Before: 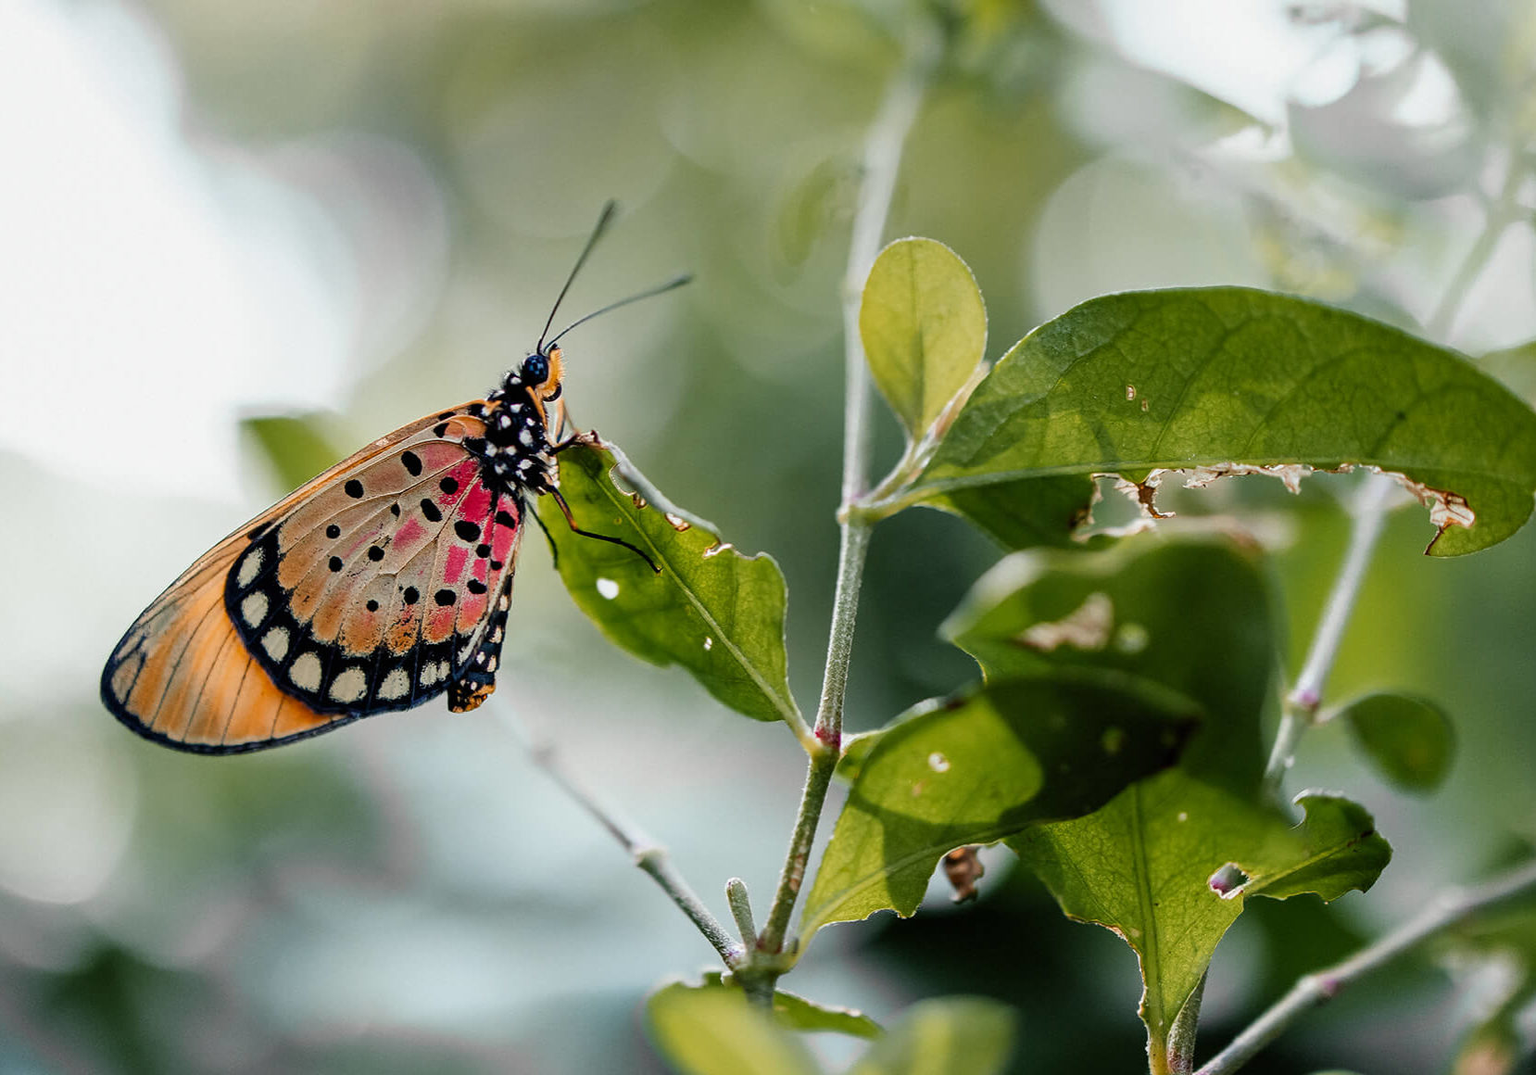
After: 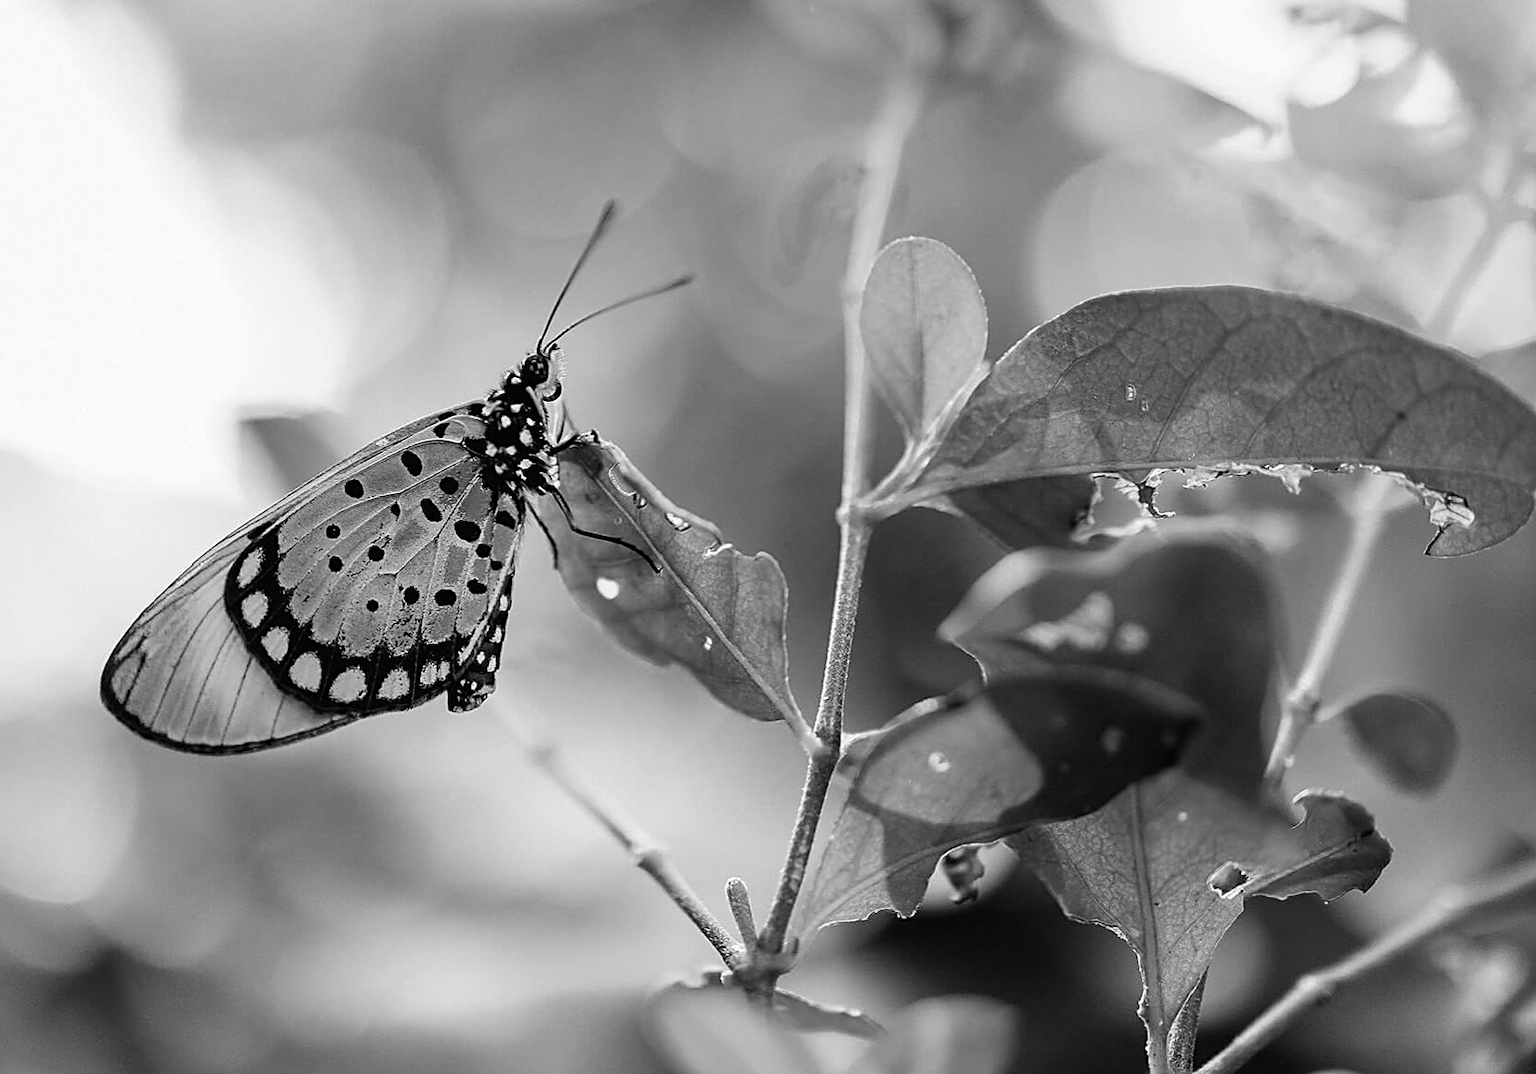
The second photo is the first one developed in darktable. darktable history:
velvia: on, module defaults
exposure: black level correction -0.001, exposure 0.08 EV, compensate highlight preservation false
monochrome: on, module defaults
sharpen: on, module defaults
